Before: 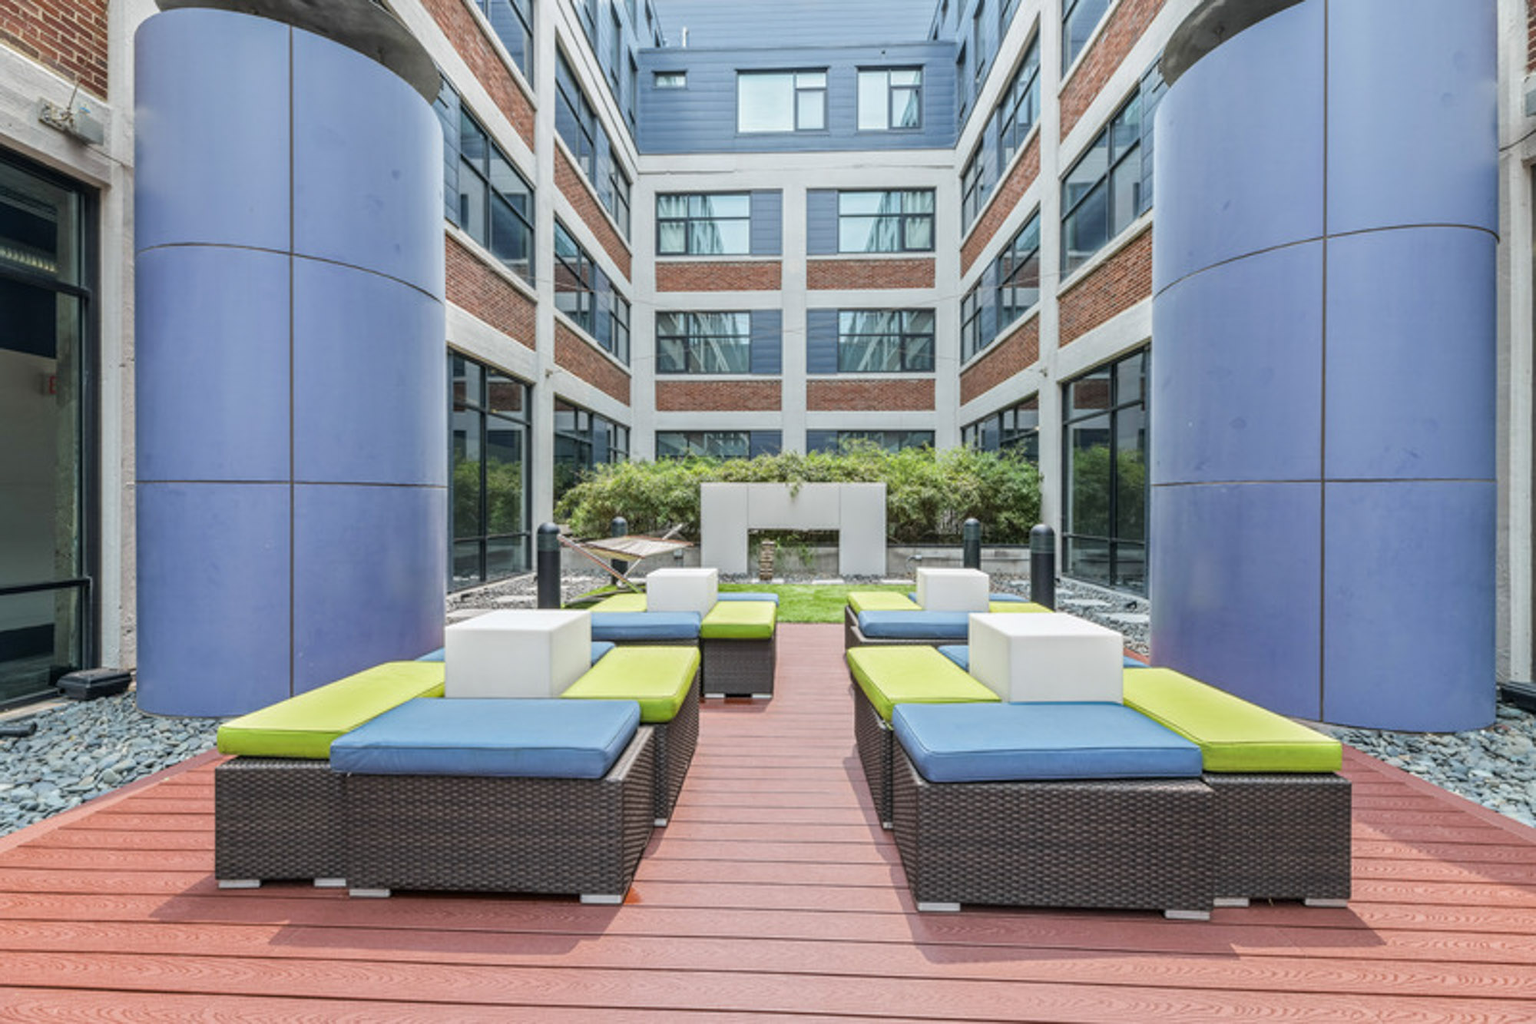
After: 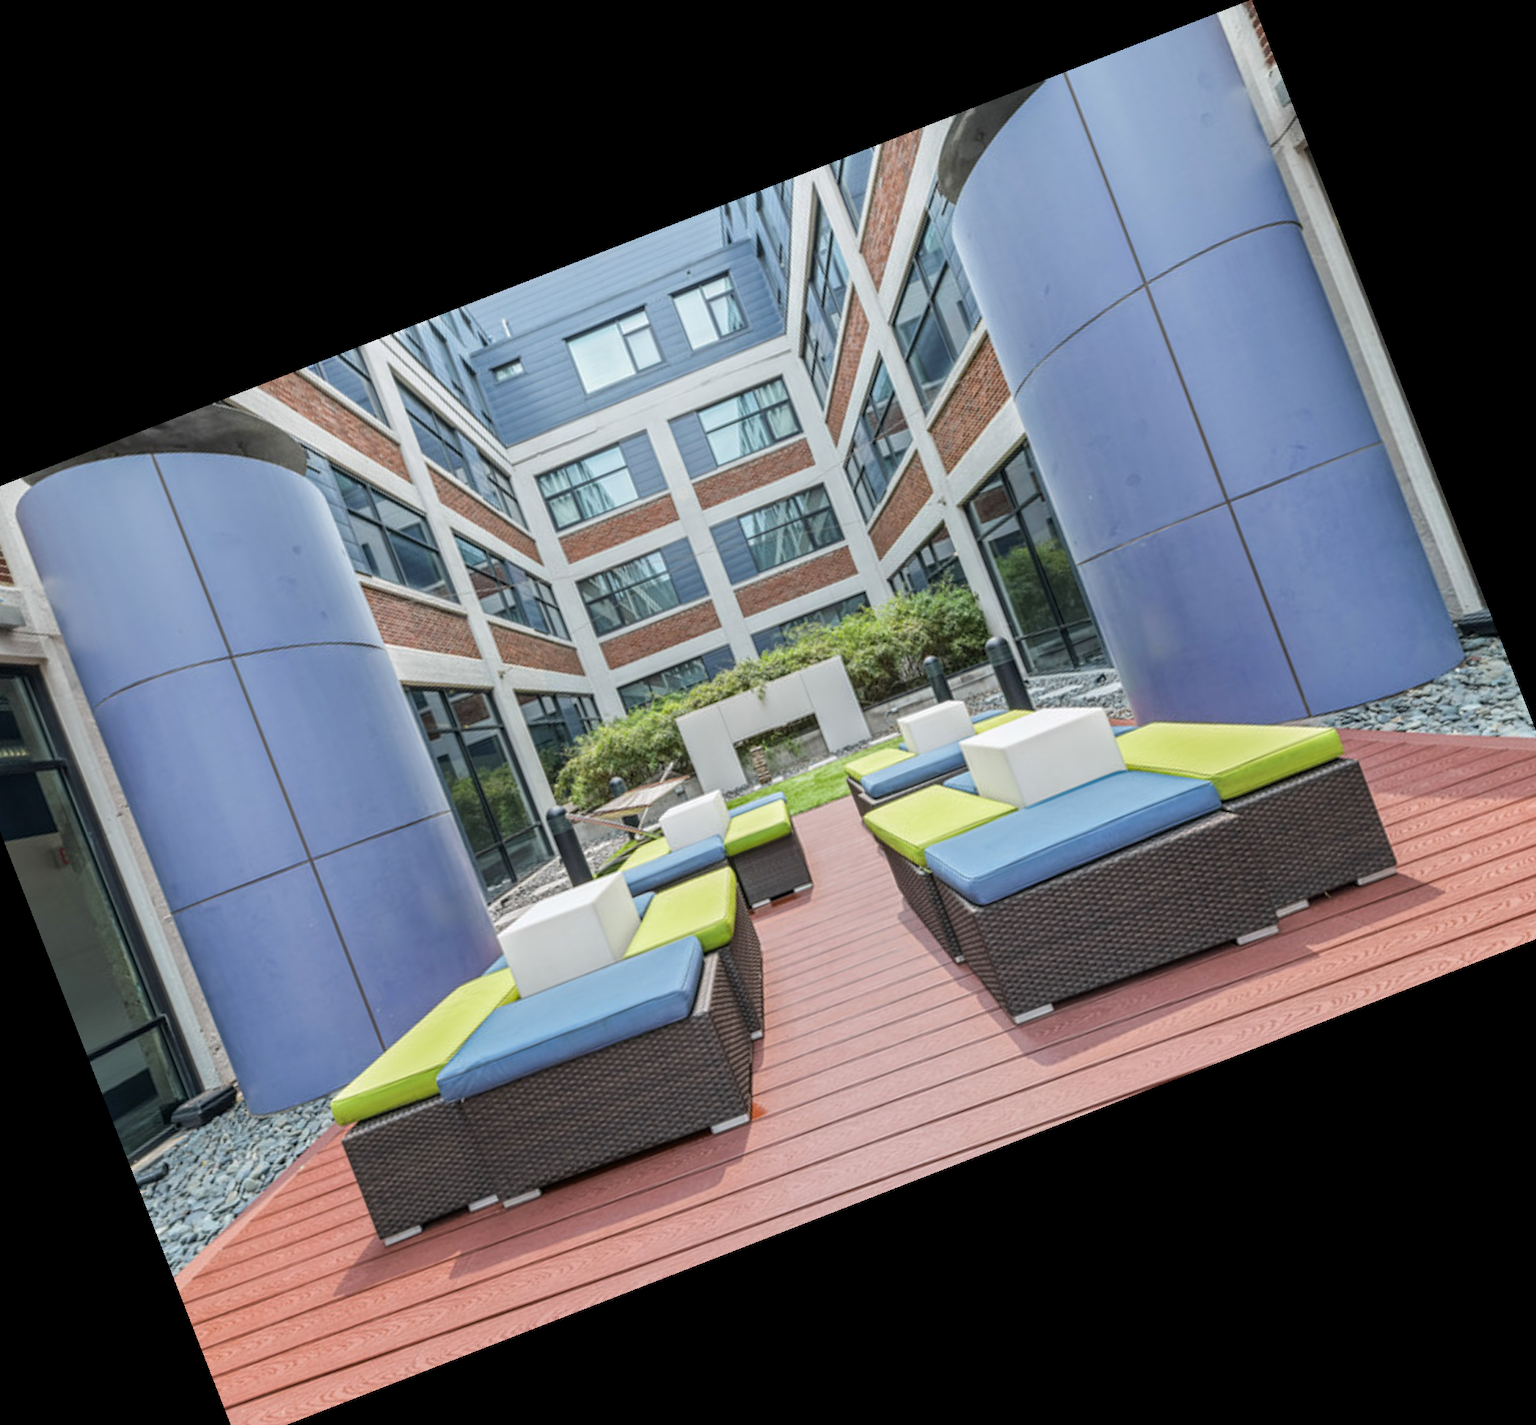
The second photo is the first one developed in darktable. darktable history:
crop and rotate: angle 21.25°, left 6.743%, right 4.012%, bottom 1.146%
